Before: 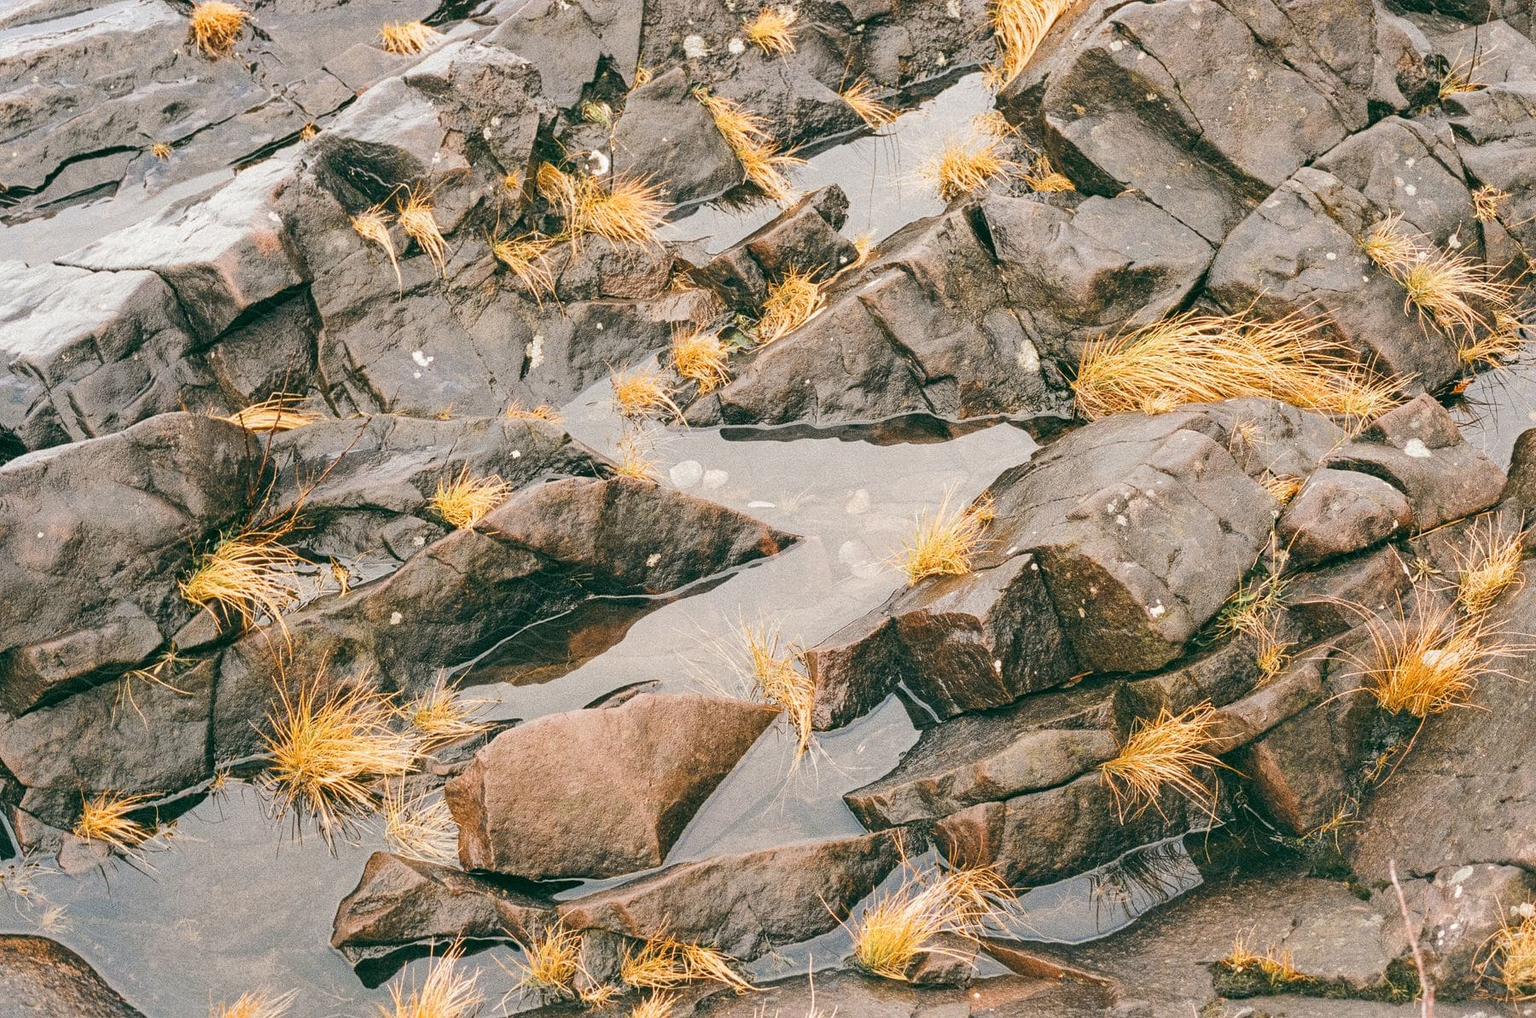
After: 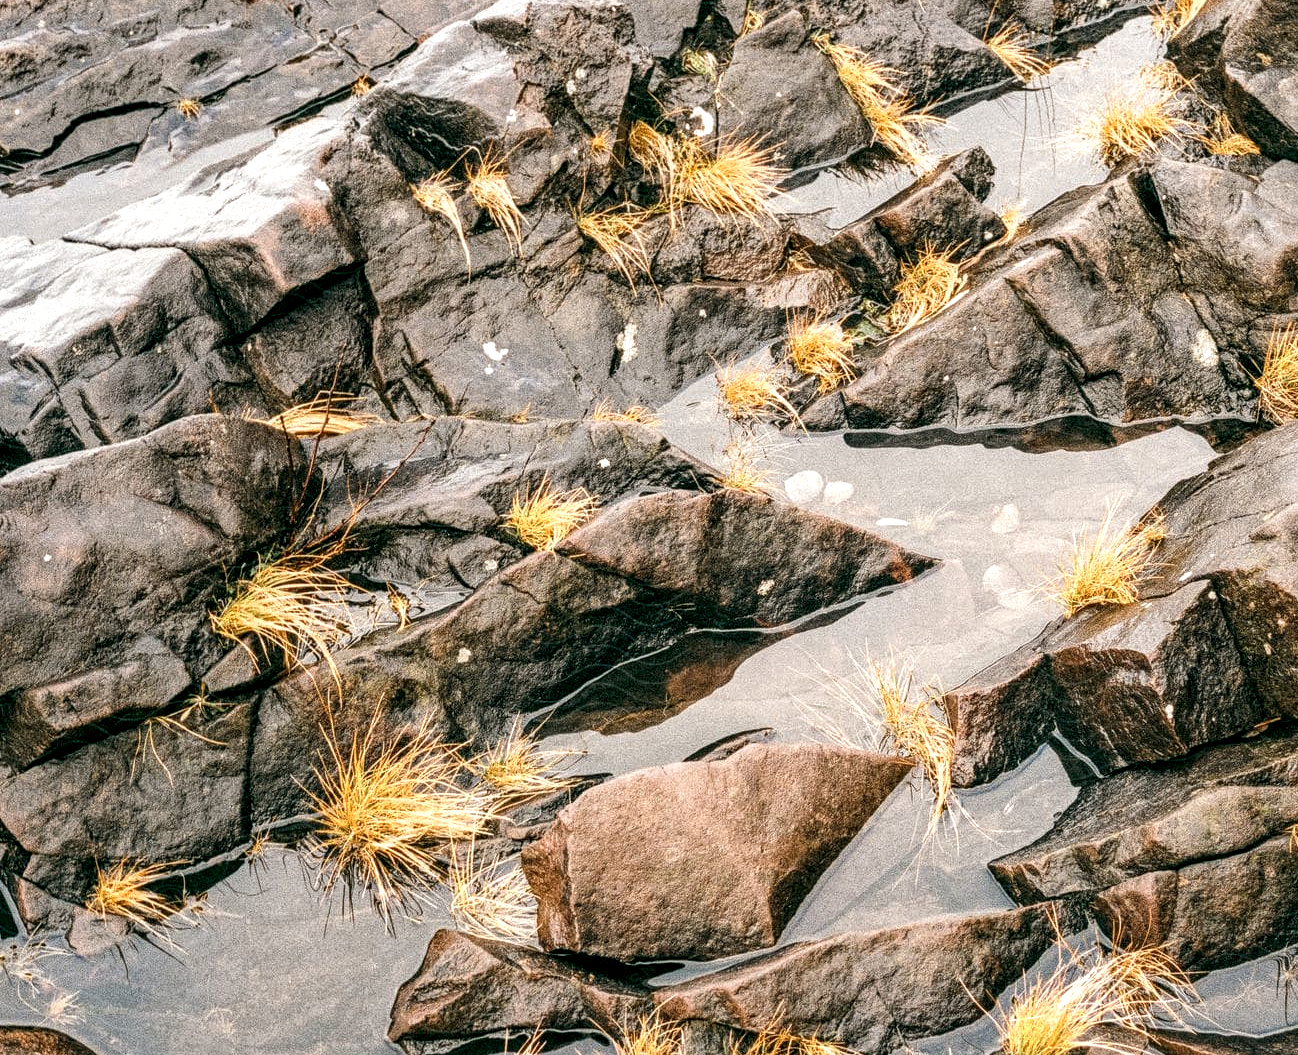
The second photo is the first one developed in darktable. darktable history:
crop: top 5.786%, right 27.887%, bottom 5.746%
tone equalizer: -8 EV 0.076 EV
local contrast: highlights 64%, shadows 54%, detail 168%, midtone range 0.518
